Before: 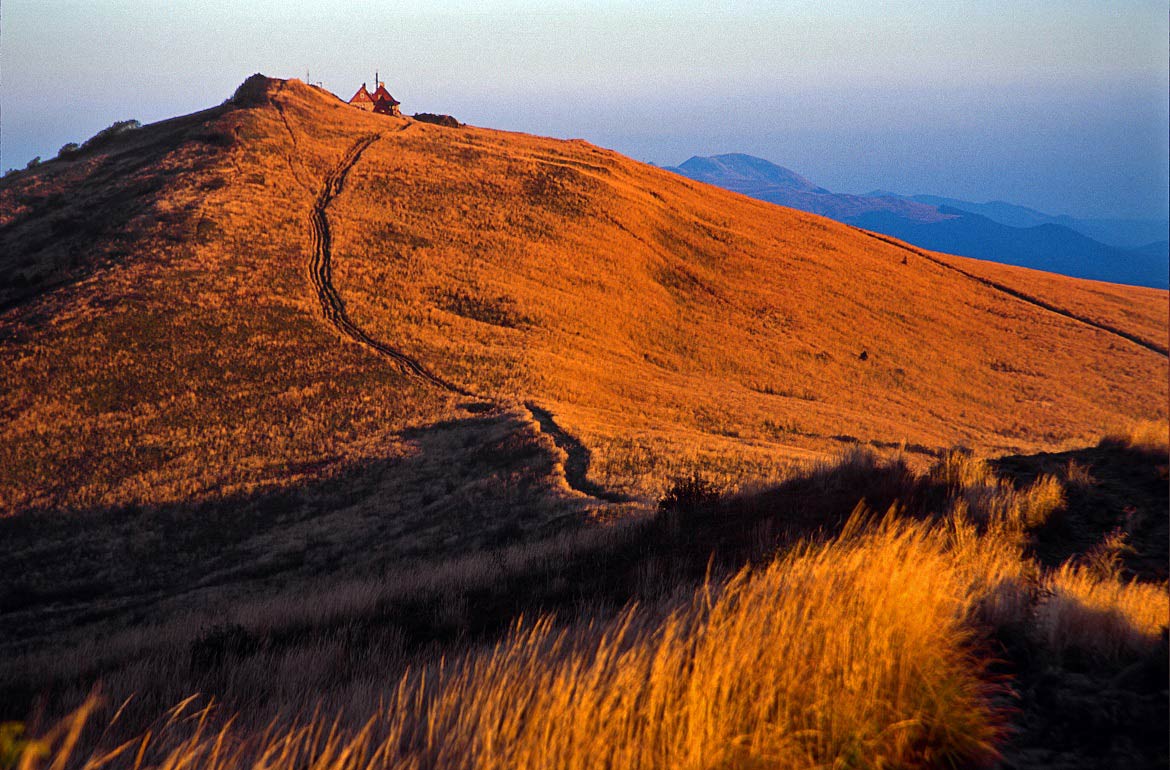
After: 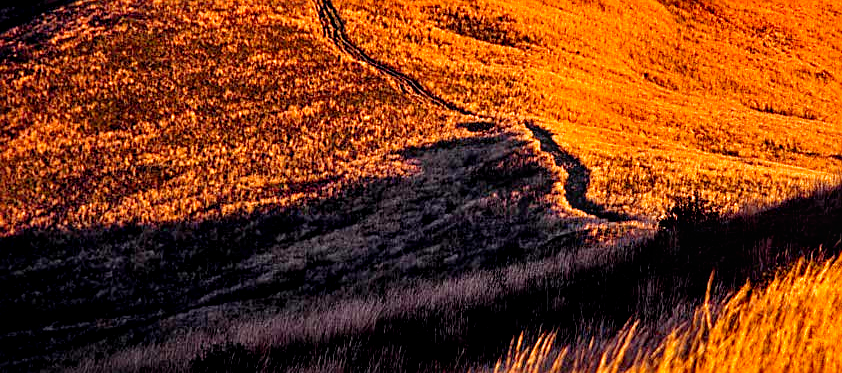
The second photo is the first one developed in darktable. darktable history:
crop: top 36.498%, right 27.964%, bottom 14.995%
filmic rgb: middle gray luminance 8.8%, black relative exposure -6.3 EV, white relative exposure 2.7 EV, threshold 6 EV, target black luminance 0%, hardness 4.74, latitude 73.47%, contrast 1.332, shadows ↔ highlights balance 10.13%, add noise in highlights 0, preserve chrominance no, color science v3 (2019), use custom middle-gray values true, iterations of high-quality reconstruction 0, contrast in highlights soft, enable highlight reconstruction true
sharpen: on, module defaults
tone equalizer: -8 EV 0.25 EV, -7 EV 0.417 EV, -6 EV 0.417 EV, -5 EV 0.25 EV, -3 EV -0.25 EV, -2 EV -0.417 EV, -1 EV -0.417 EV, +0 EV -0.25 EV, edges refinement/feathering 500, mask exposure compensation -1.57 EV, preserve details guided filter
local contrast: on, module defaults
